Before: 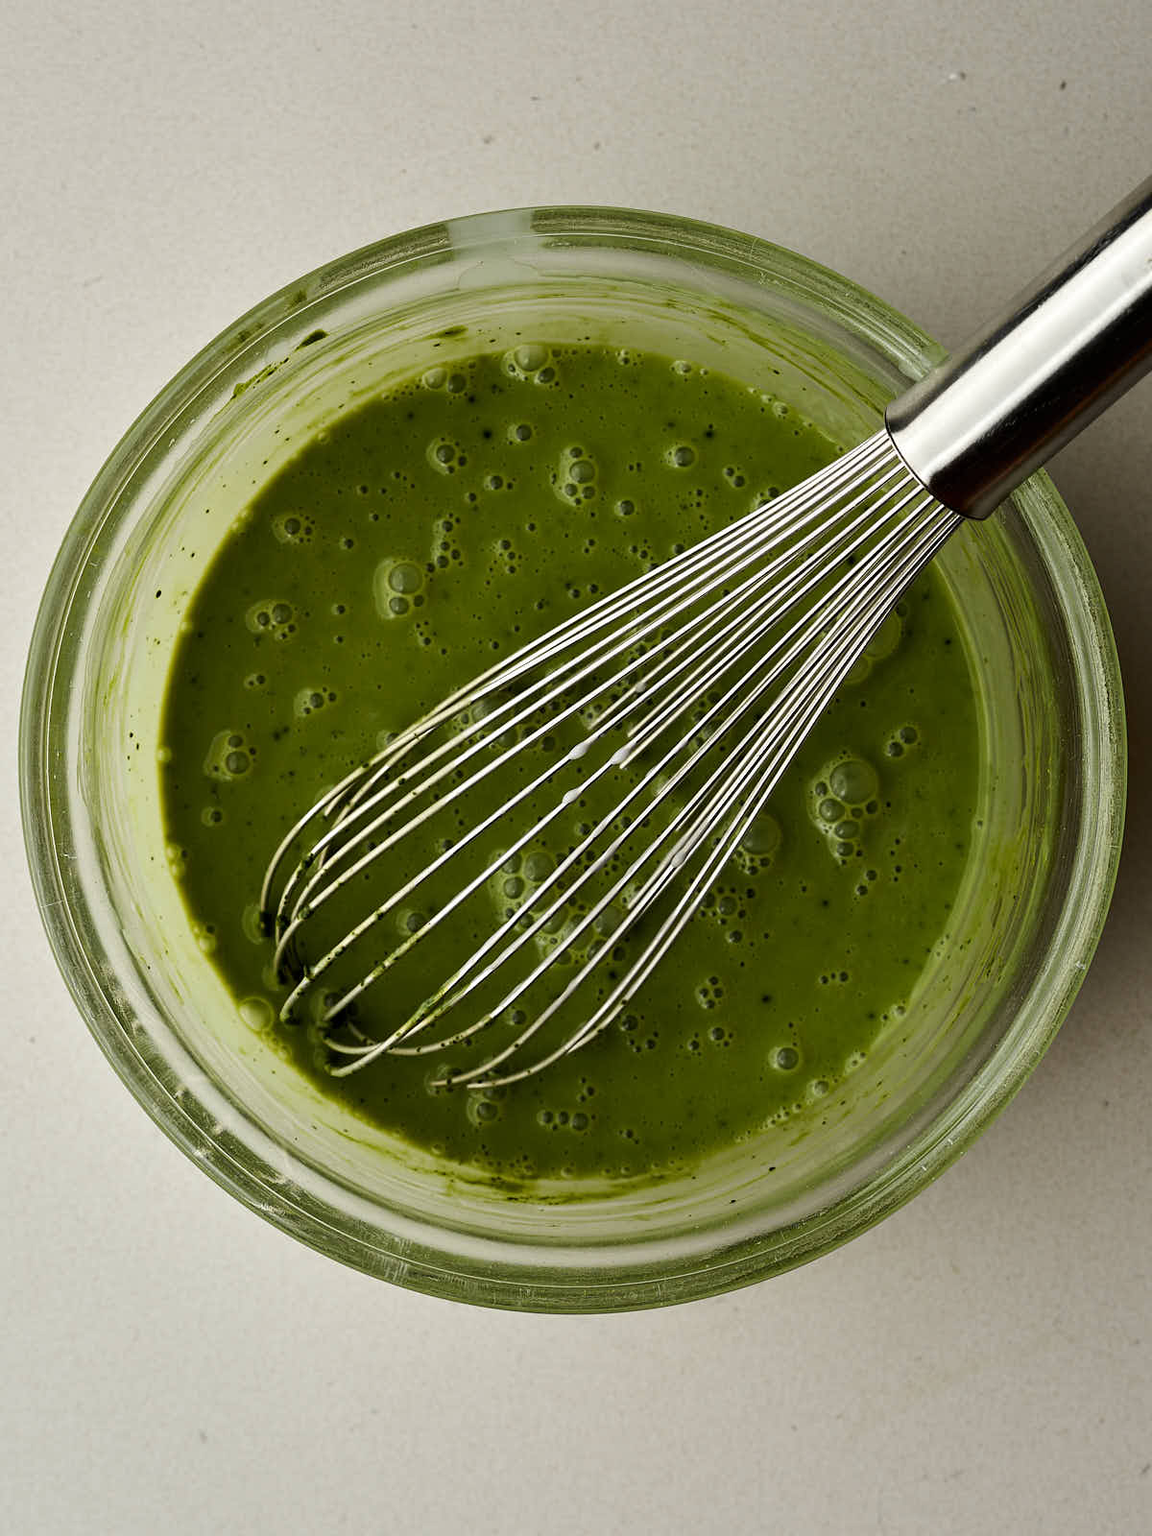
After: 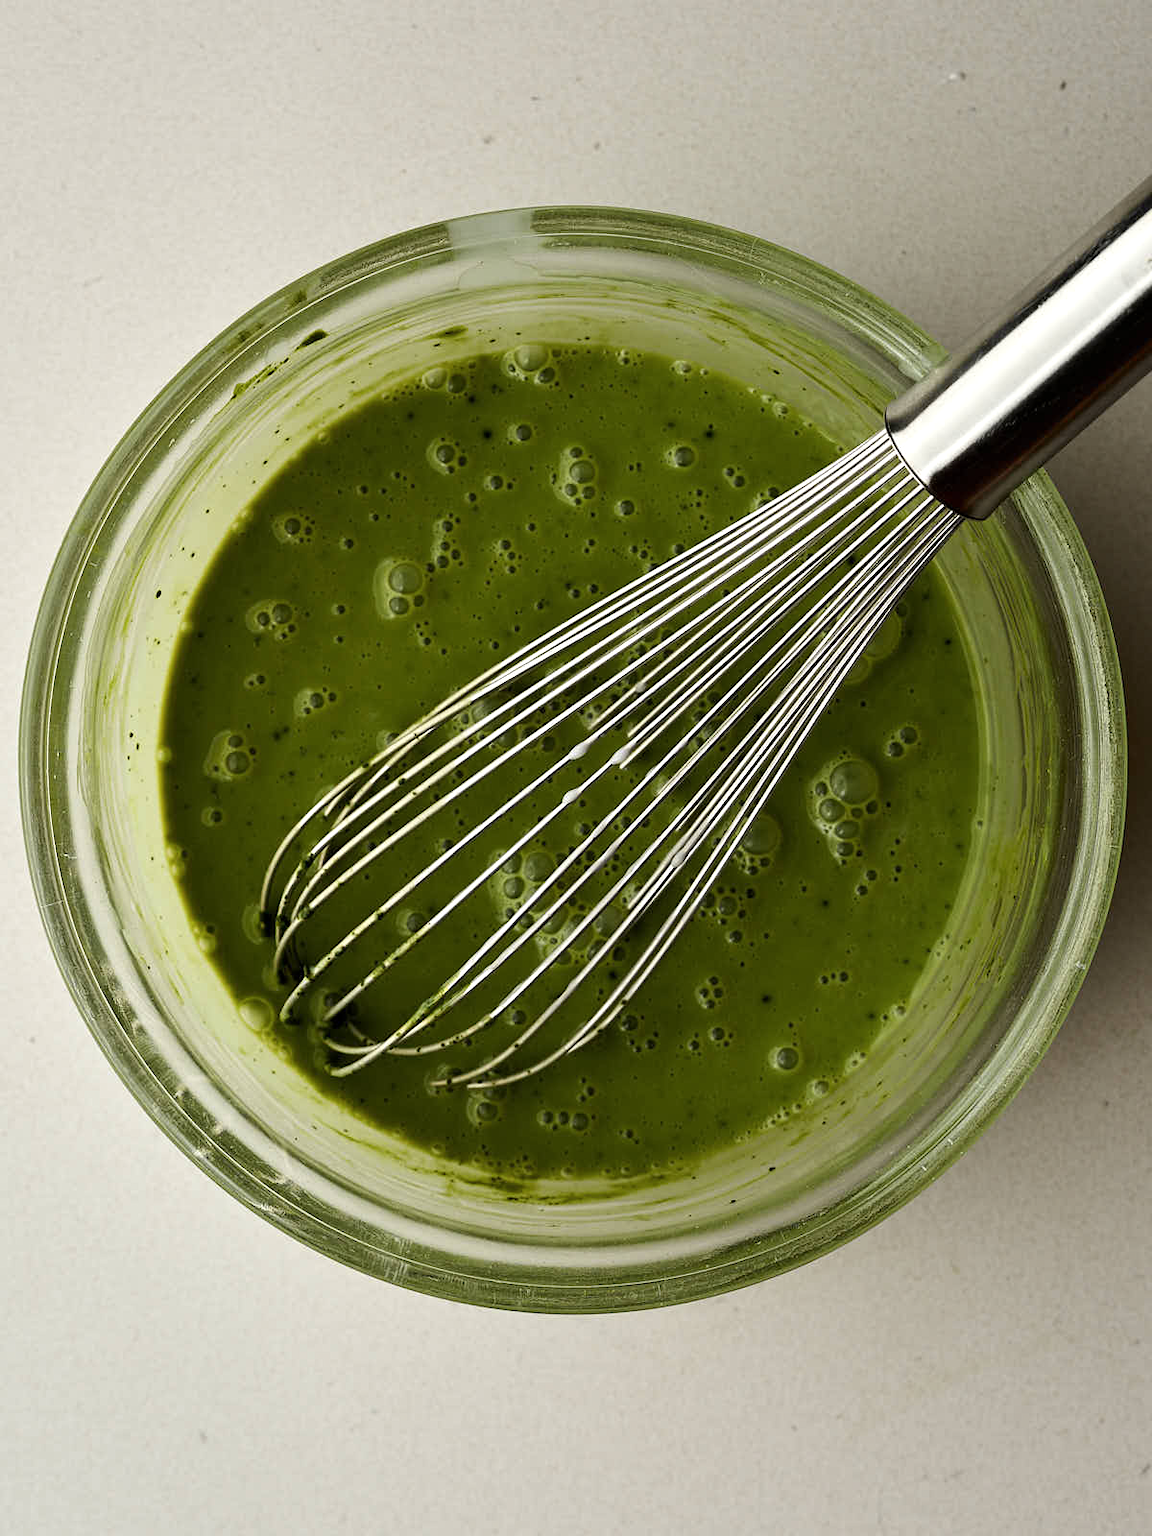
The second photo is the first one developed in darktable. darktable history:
shadows and highlights: shadows -13.42, white point adjustment 4, highlights 27.71
